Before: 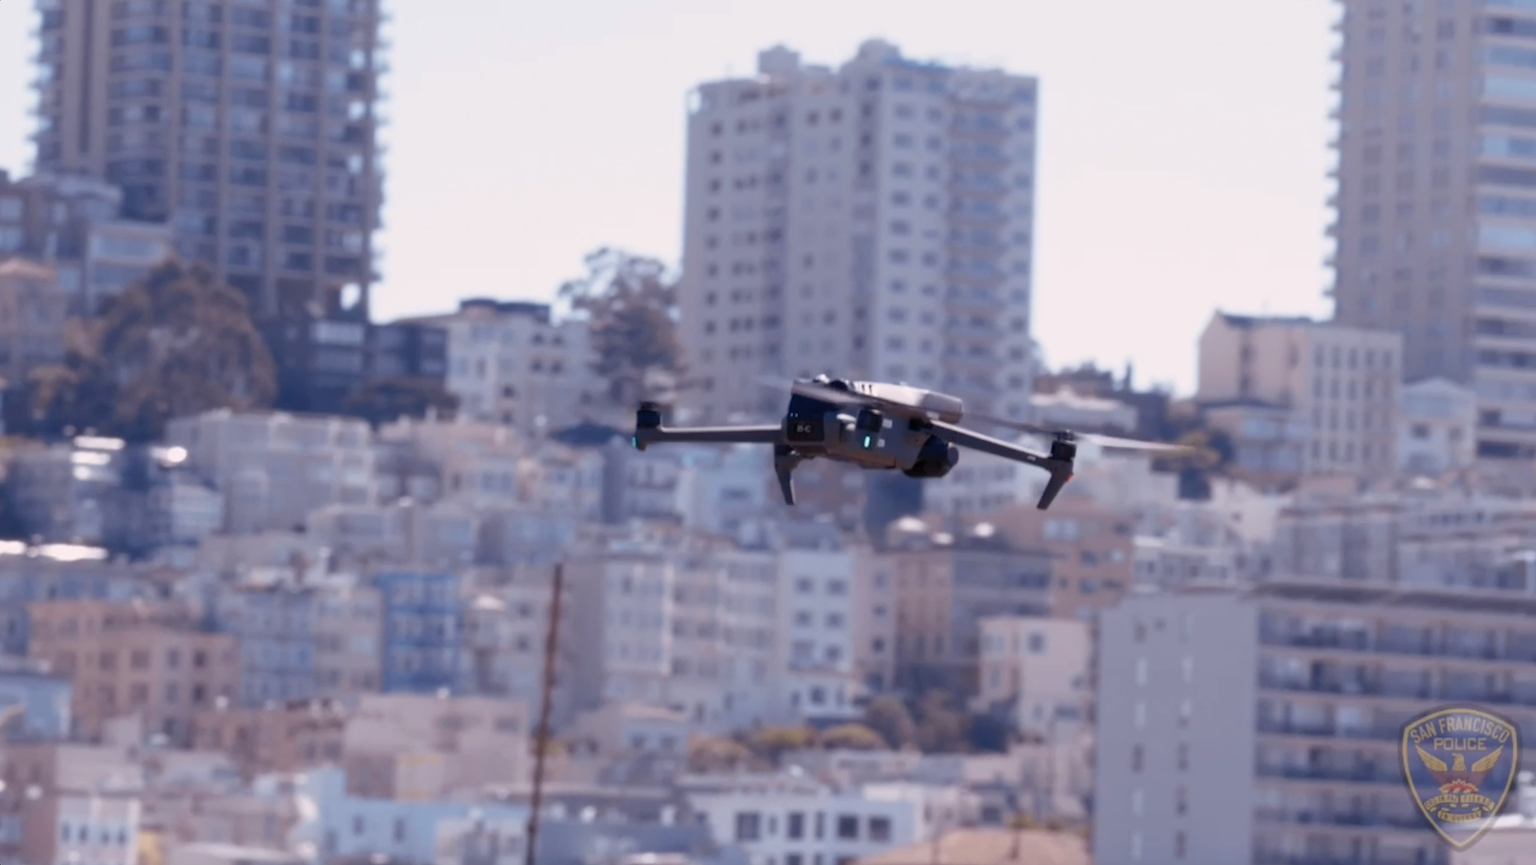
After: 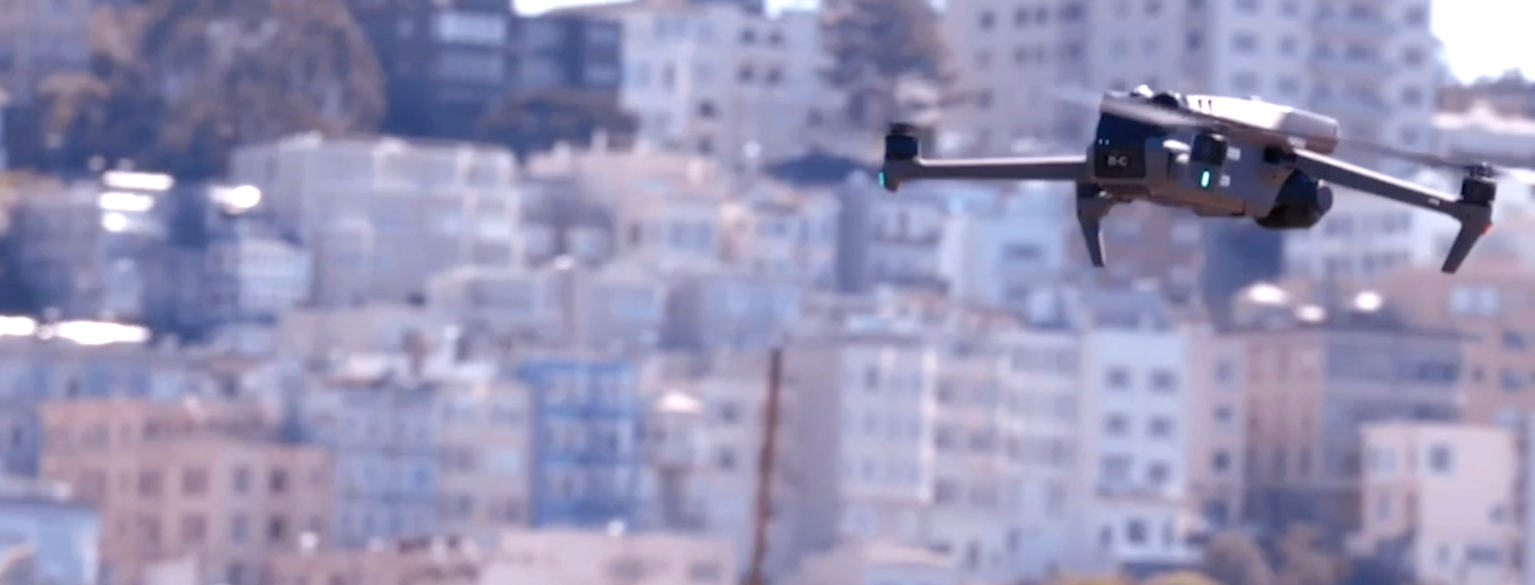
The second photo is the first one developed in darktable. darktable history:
crop: top 36.22%, right 28.039%, bottom 15.024%
exposure: black level correction 0, exposure 0.691 EV, compensate highlight preservation false
